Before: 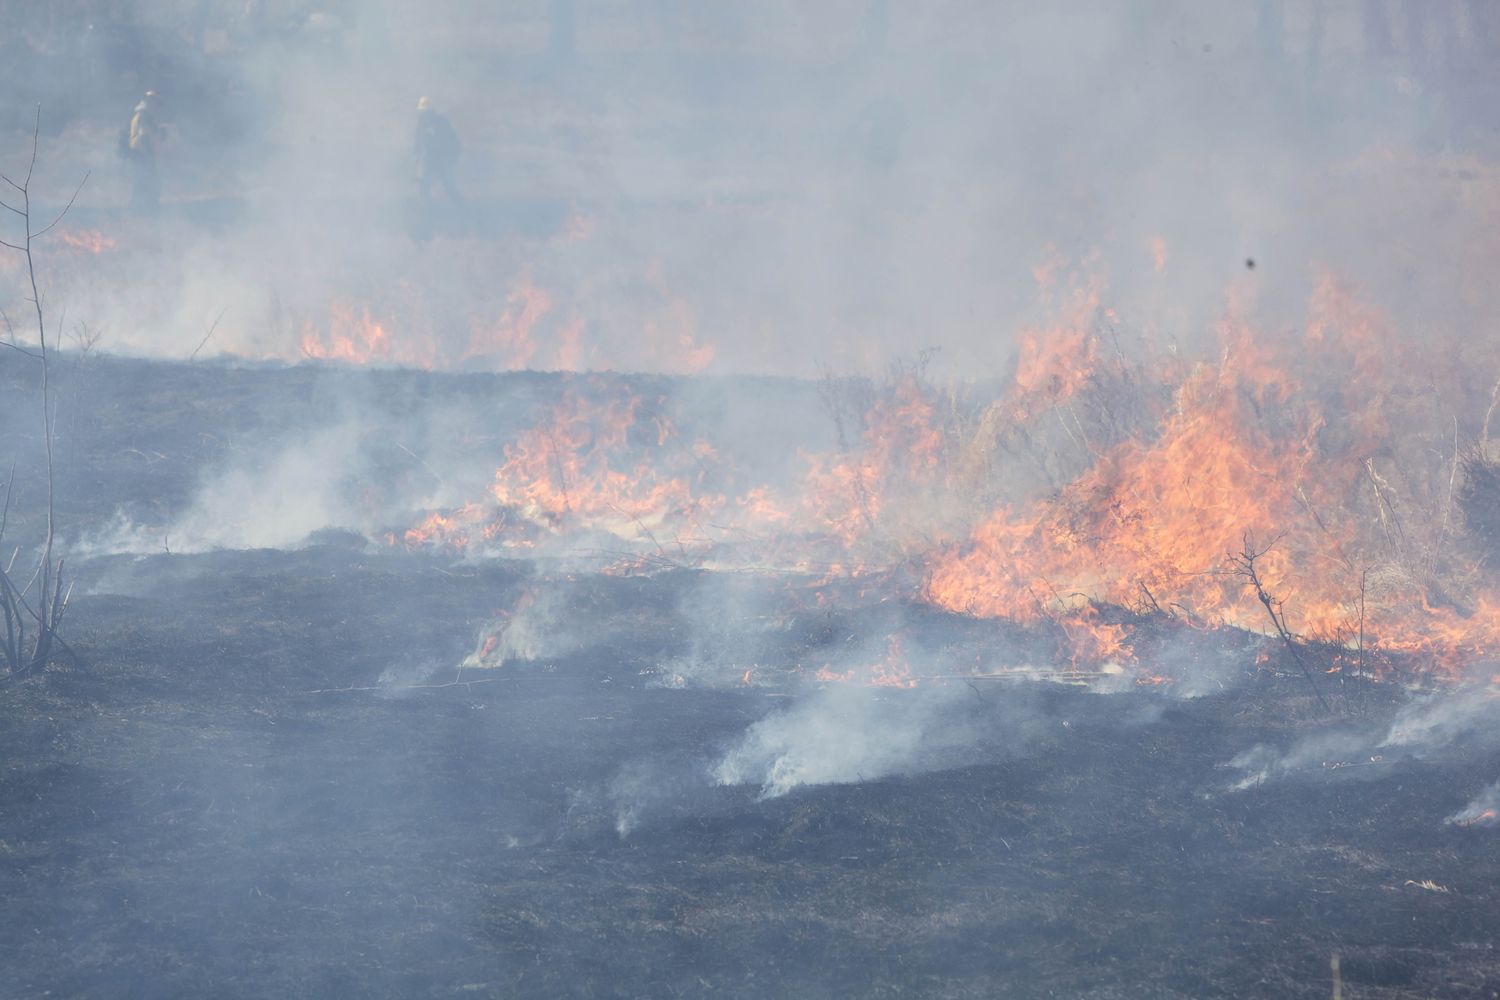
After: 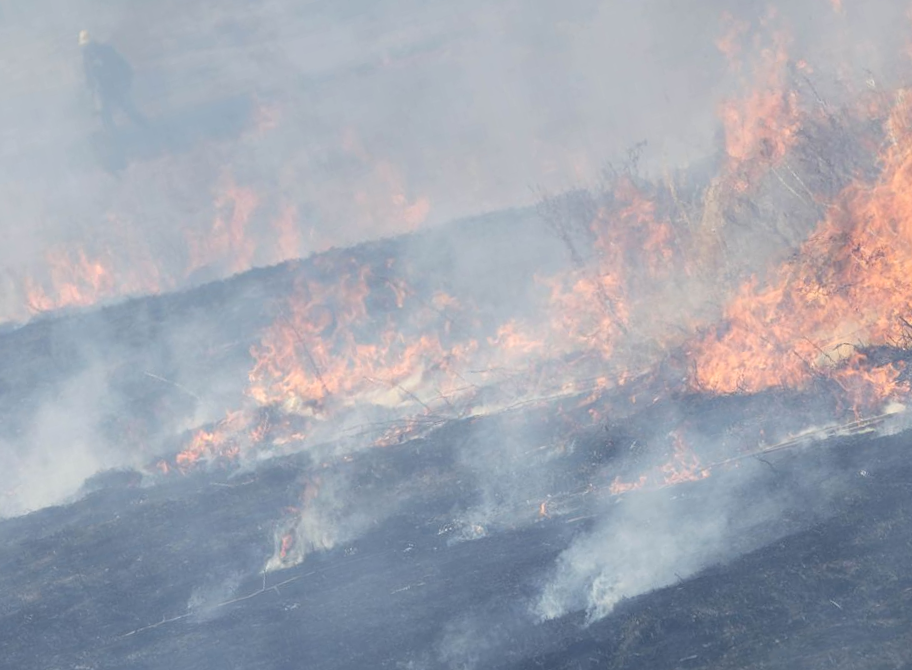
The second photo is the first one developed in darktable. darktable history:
rotate and perspective: rotation -14.8°, crop left 0.1, crop right 0.903, crop top 0.25, crop bottom 0.748
local contrast: highlights 100%, shadows 100%, detail 120%, midtone range 0.2
crop and rotate: left 13.342%, right 19.991%
